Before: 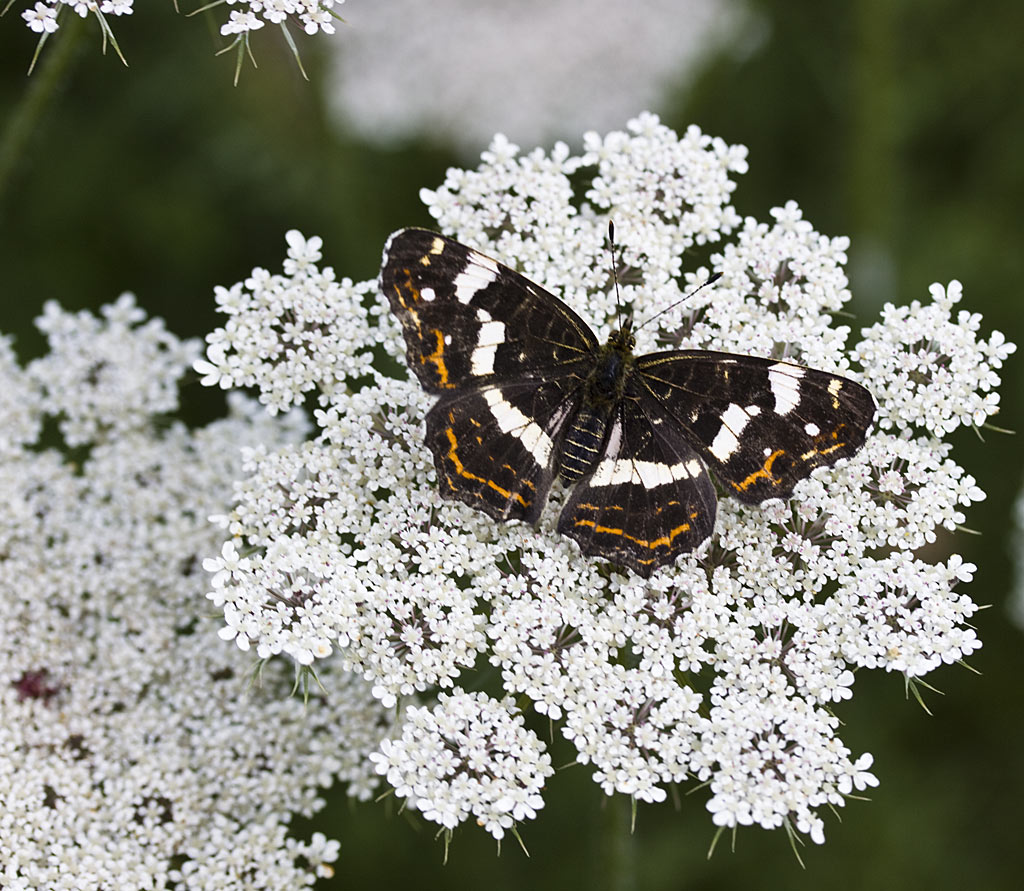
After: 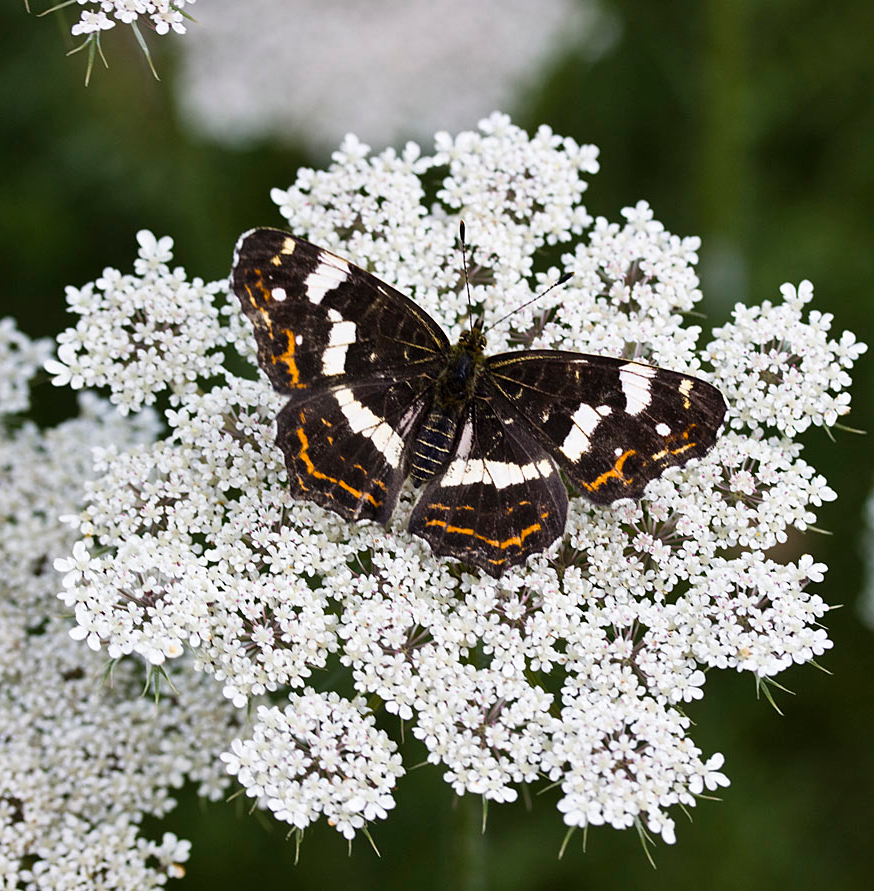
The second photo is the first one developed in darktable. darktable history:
crop and rotate: left 14.573%
